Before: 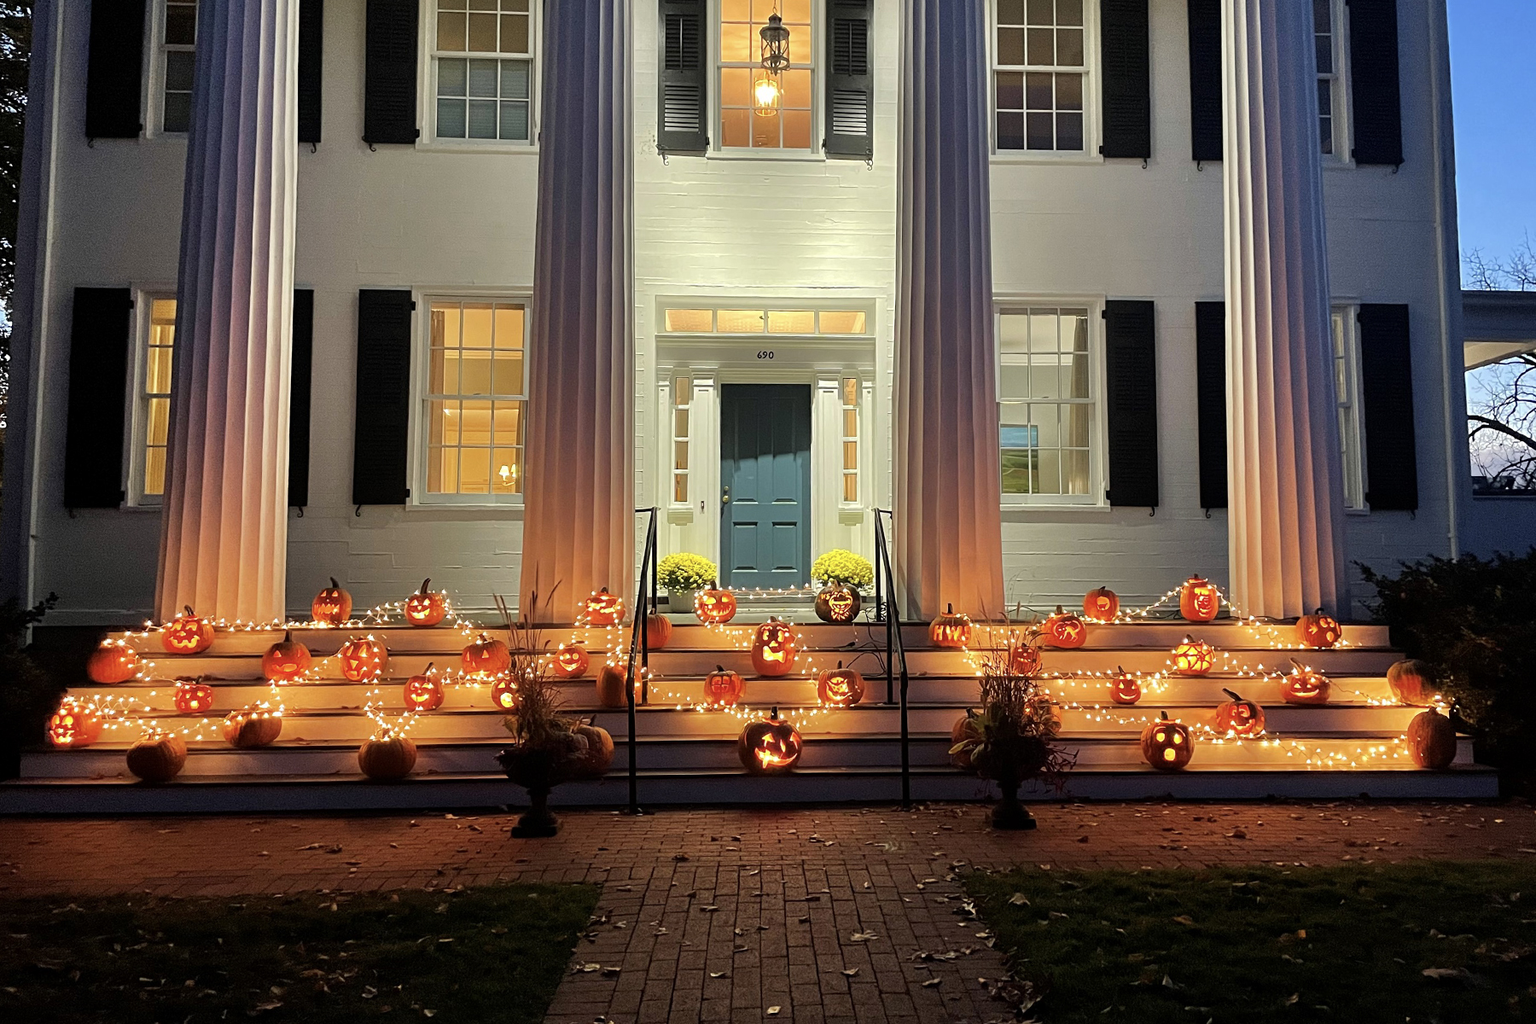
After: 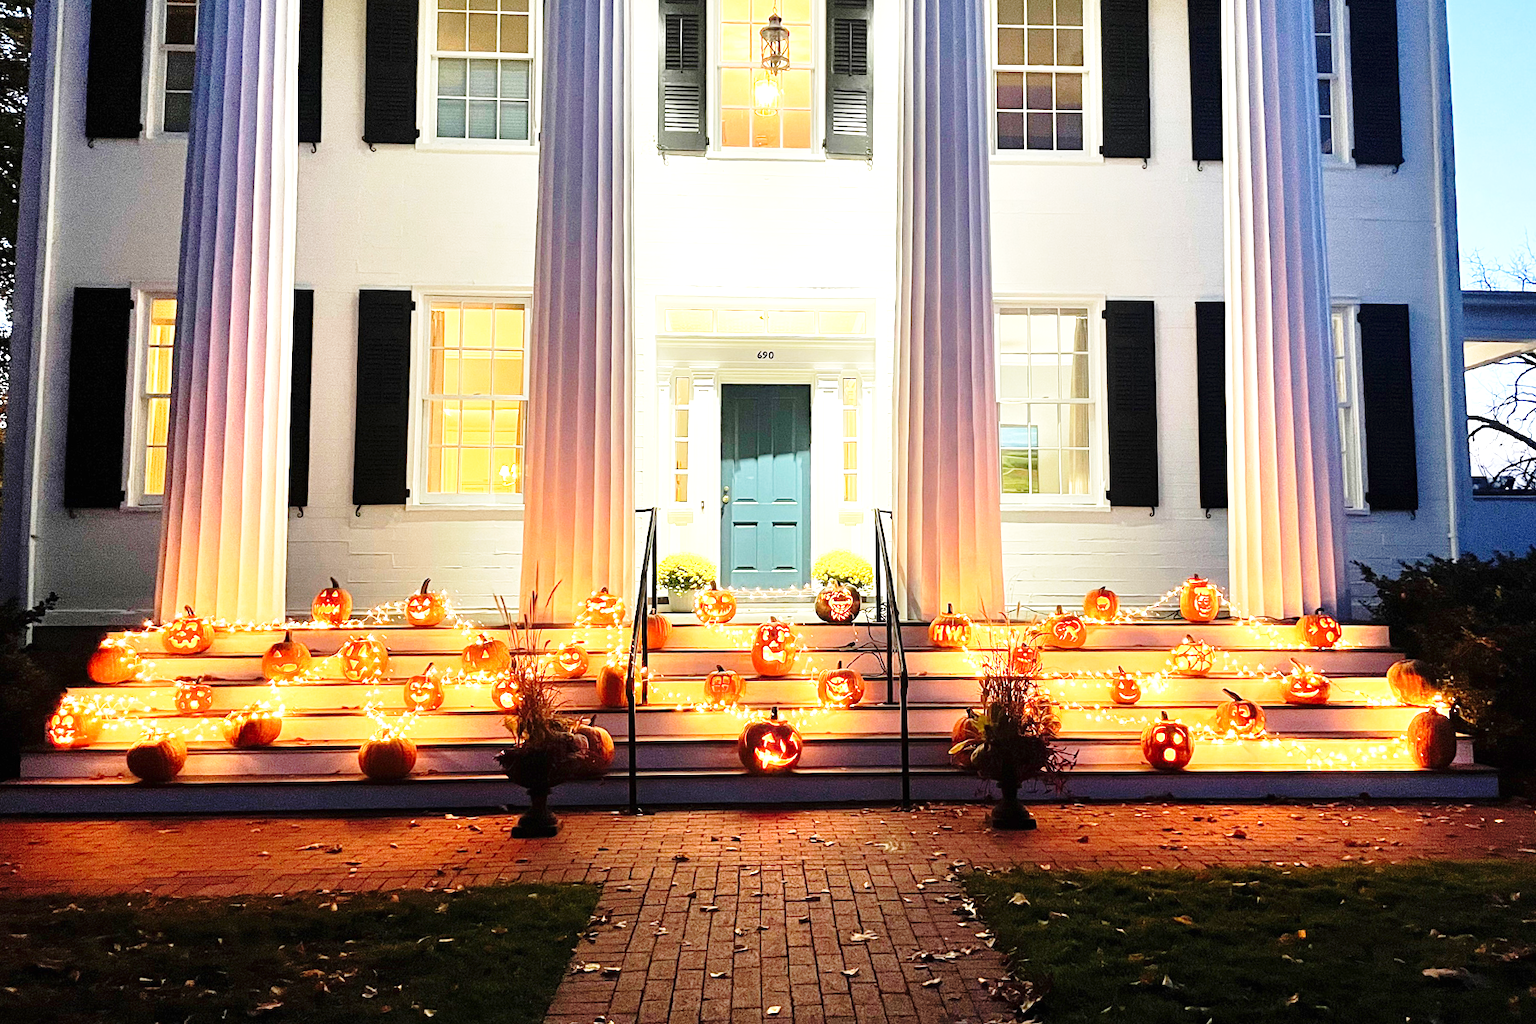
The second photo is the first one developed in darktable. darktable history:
exposure: black level correction 0, exposure 1.1 EV, compensate exposure bias true, compensate highlight preservation false
contrast equalizer: y [[0.5 ×6], [0.5 ×6], [0.5, 0.5, 0.501, 0.545, 0.707, 0.863], [0 ×6], [0 ×6]]
base curve: curves: ch0 [(0, 0) (0.028, 0.03) (0.121, 0.232) (0.46, 0.748) (0.859, 0.968) (1, 1)], preserve colors none
